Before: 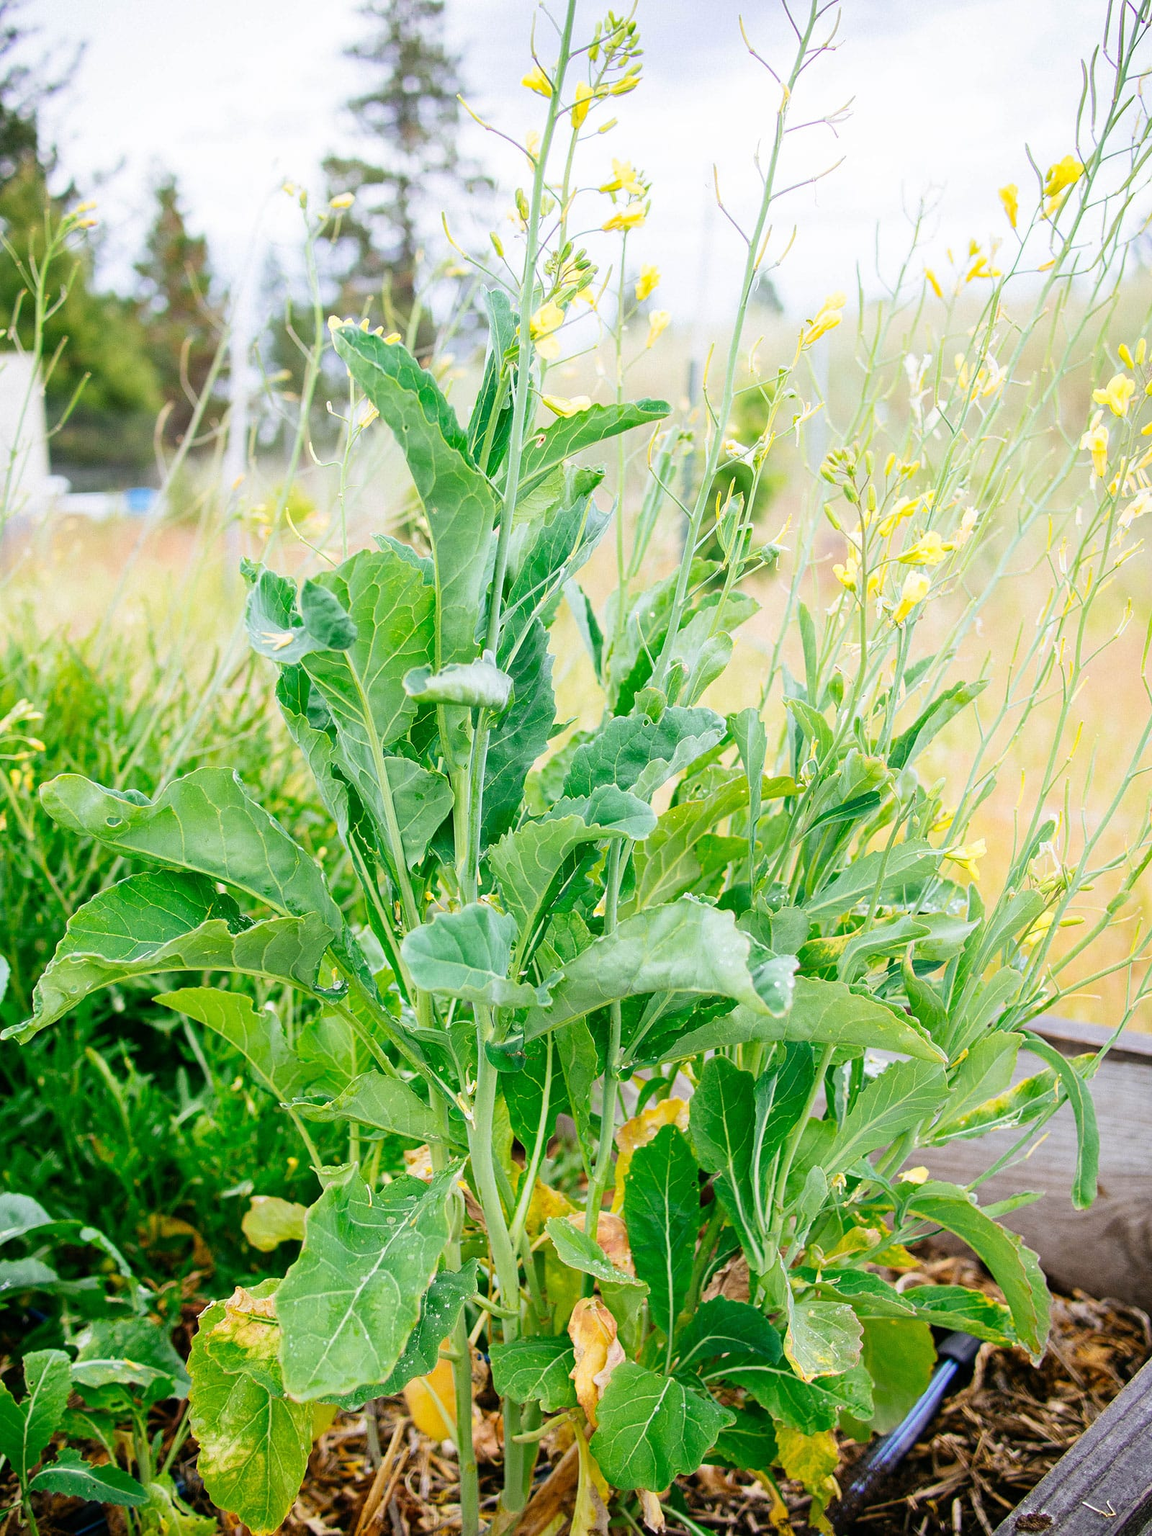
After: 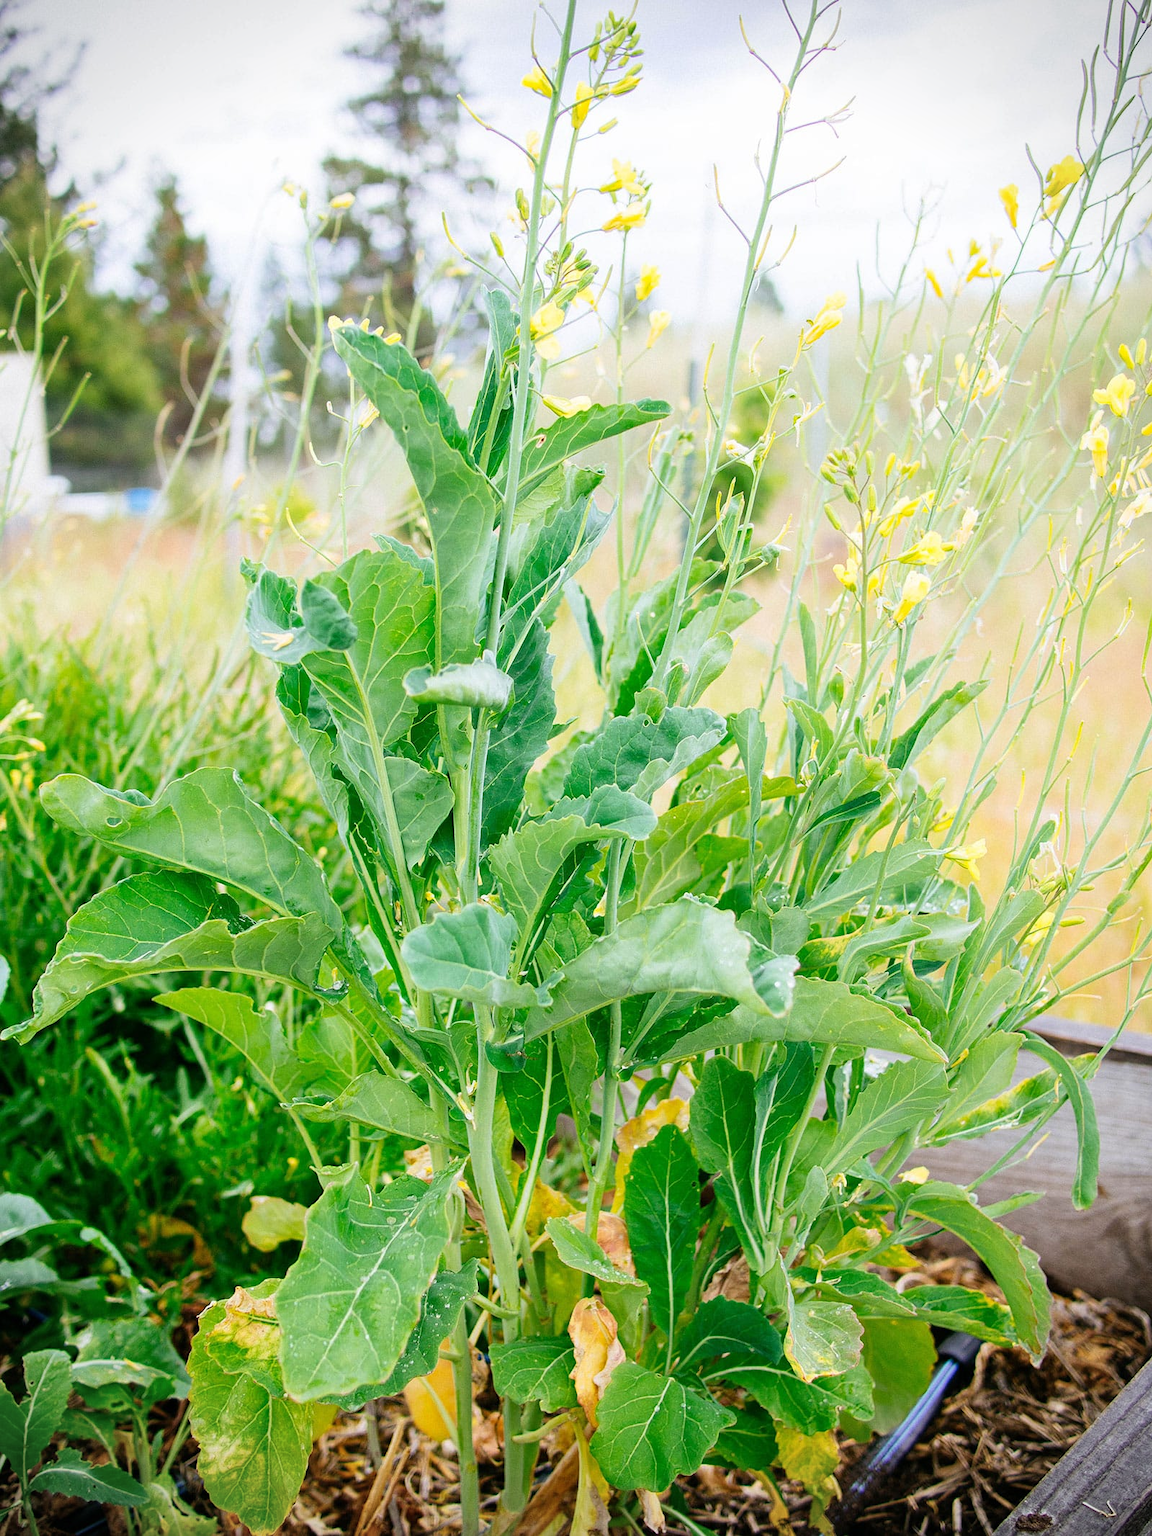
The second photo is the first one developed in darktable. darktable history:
vignetting: fall-off start 92.02%
